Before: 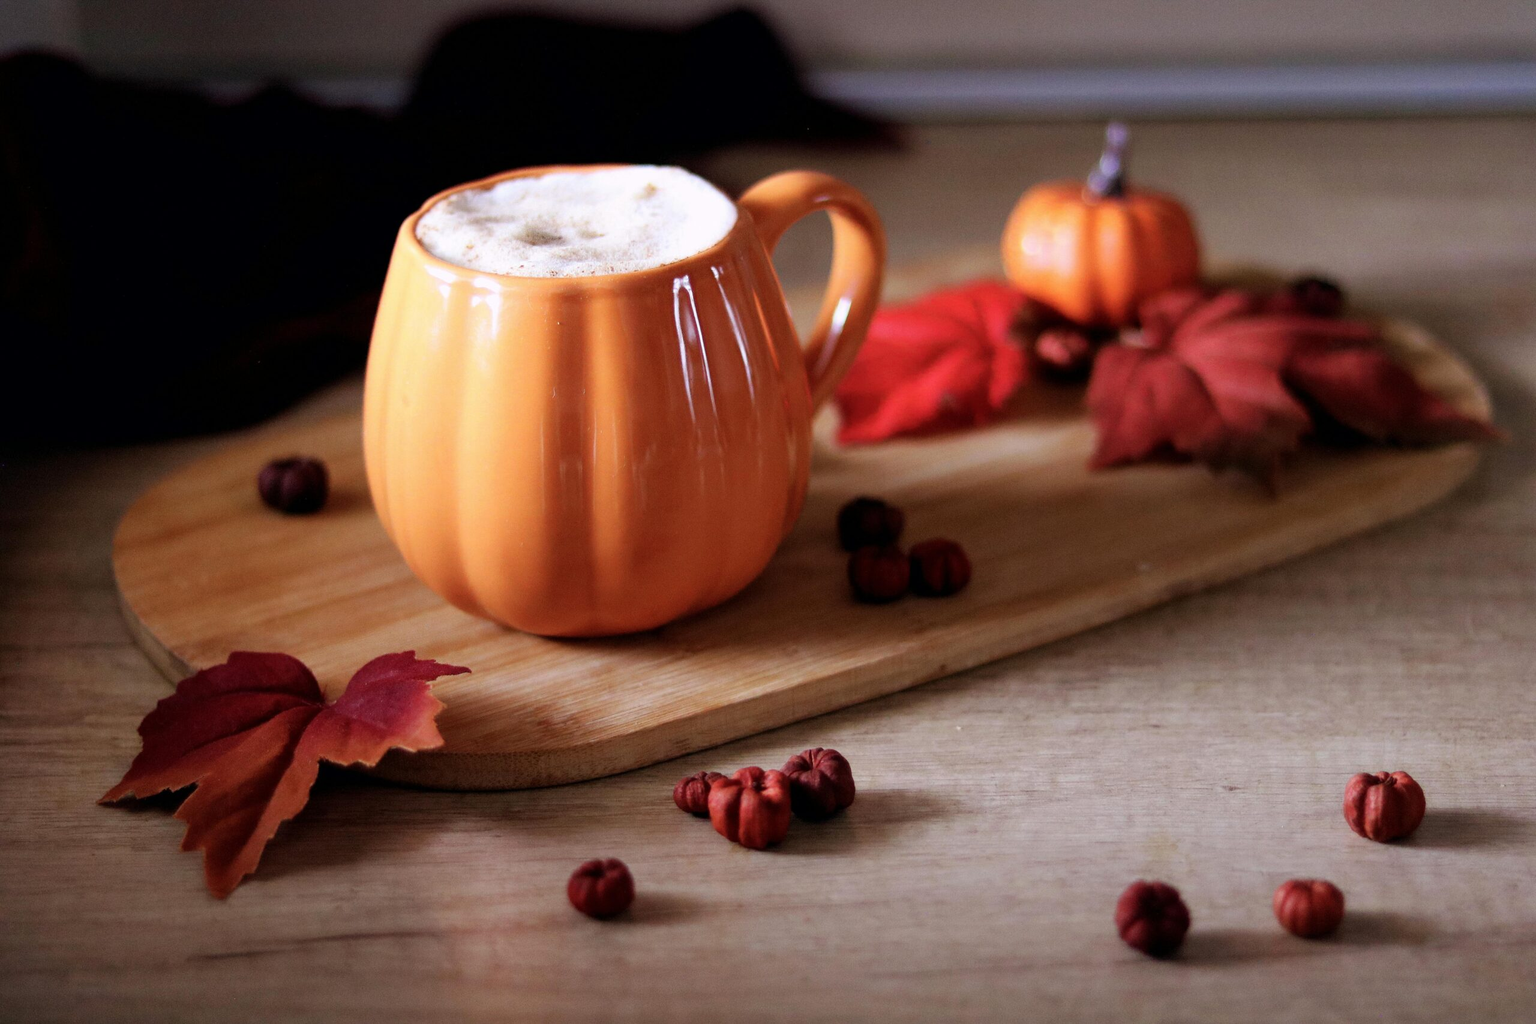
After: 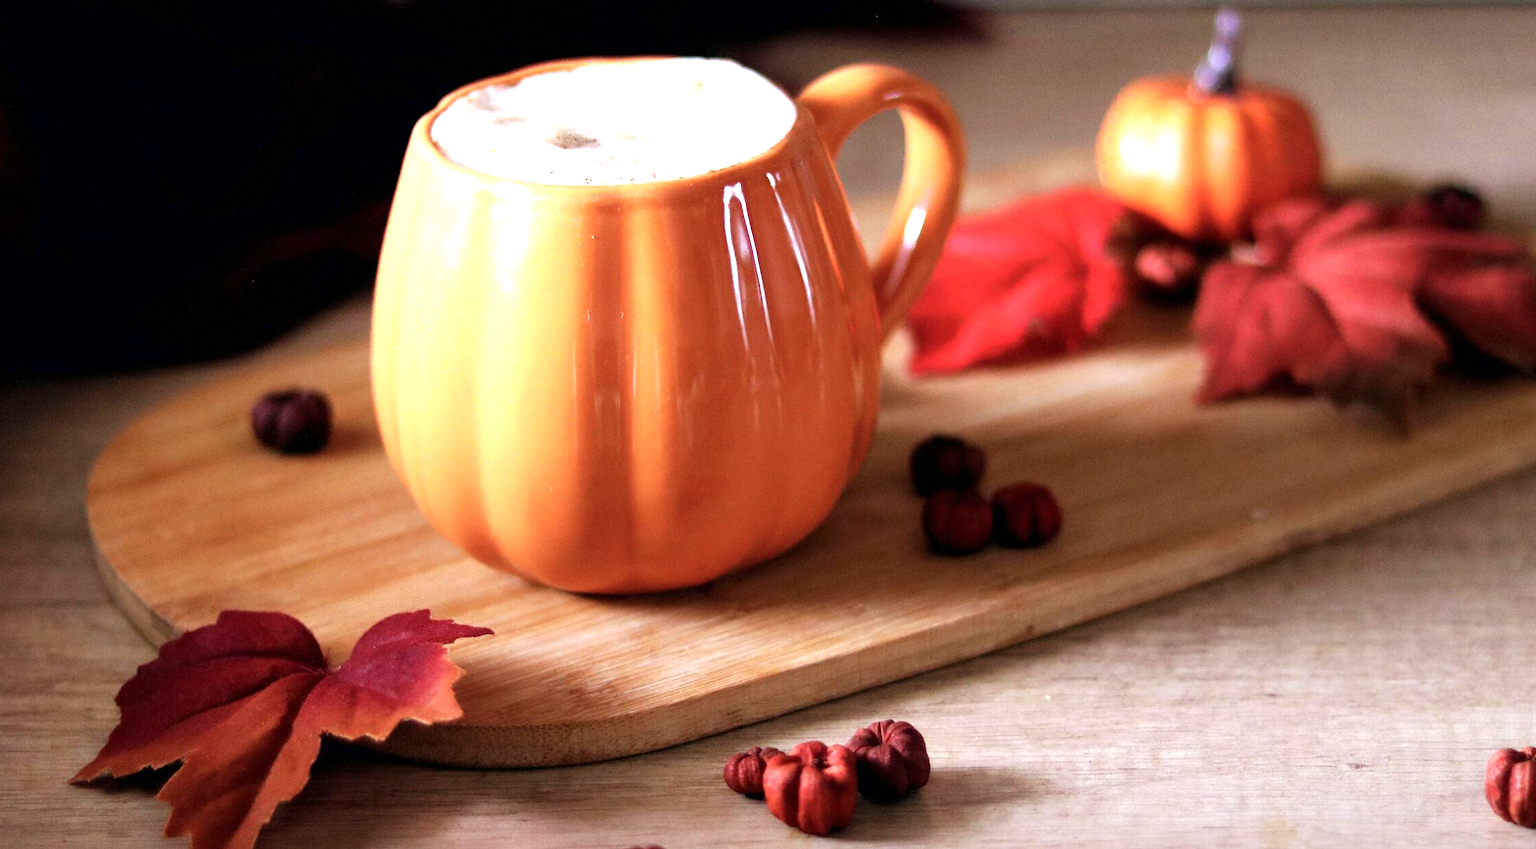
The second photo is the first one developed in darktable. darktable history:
crop and rotate: left 2.405%, top 11.194%, right 9.571%, bottom 15.797%
color calibration: illuminant same as pipeline (D50), adaptation XYZ, x 0.347, y 0.358, temperature 5018.89 K
exposure: black level correction 0, exposure 0.939 EV, compensate highlight preservation false
